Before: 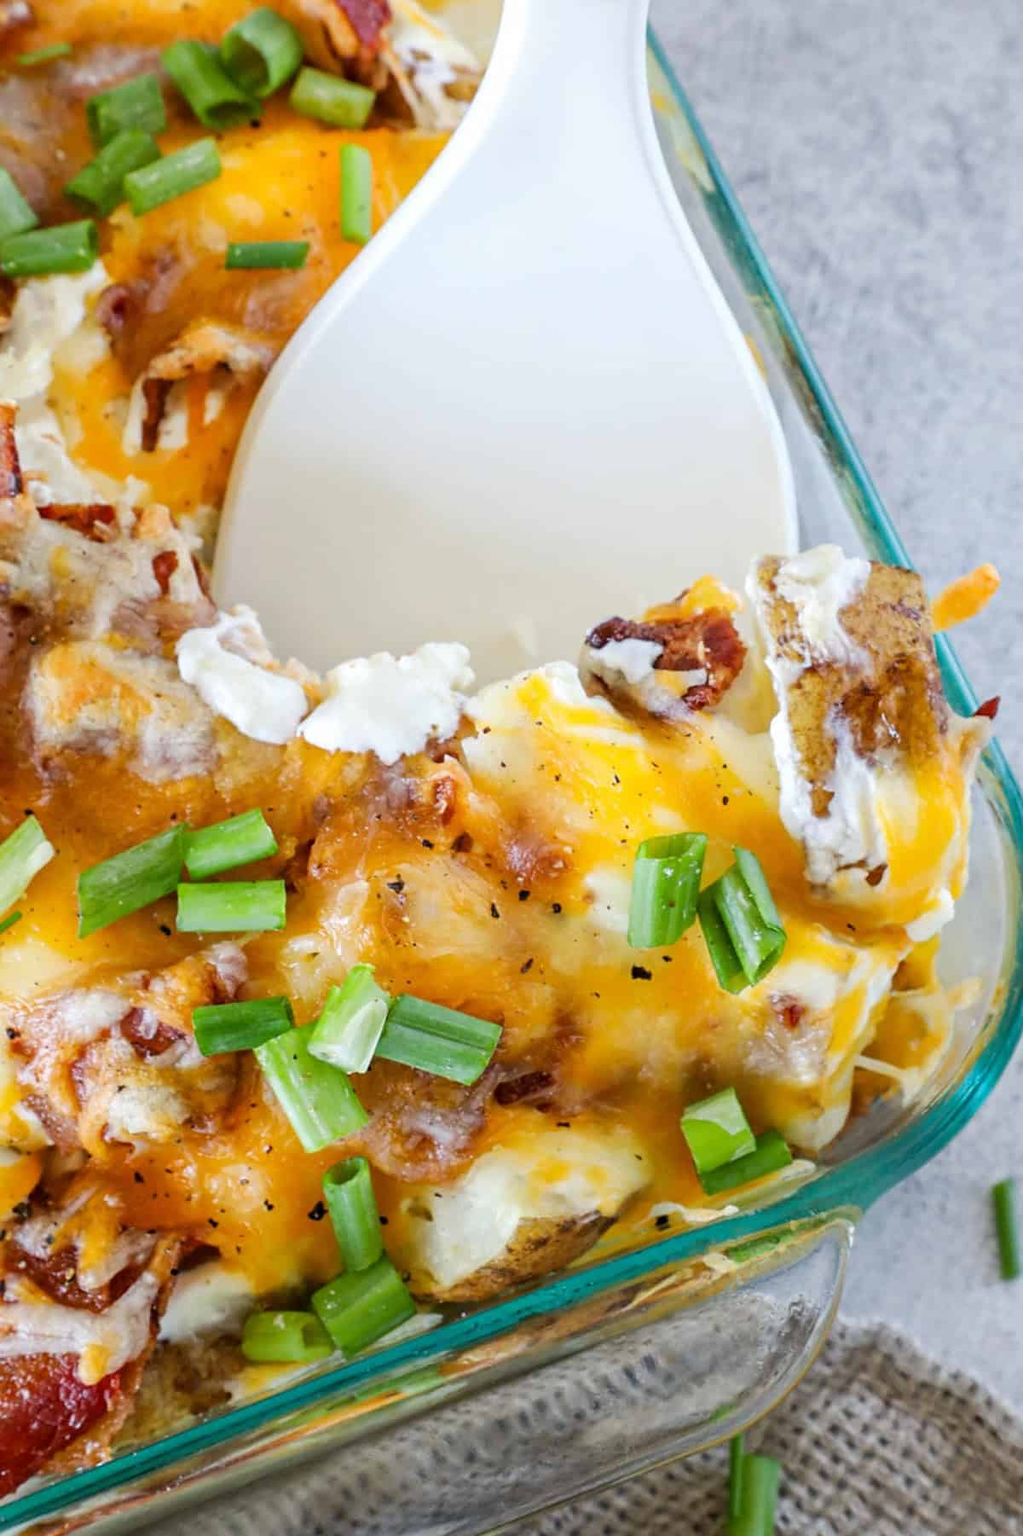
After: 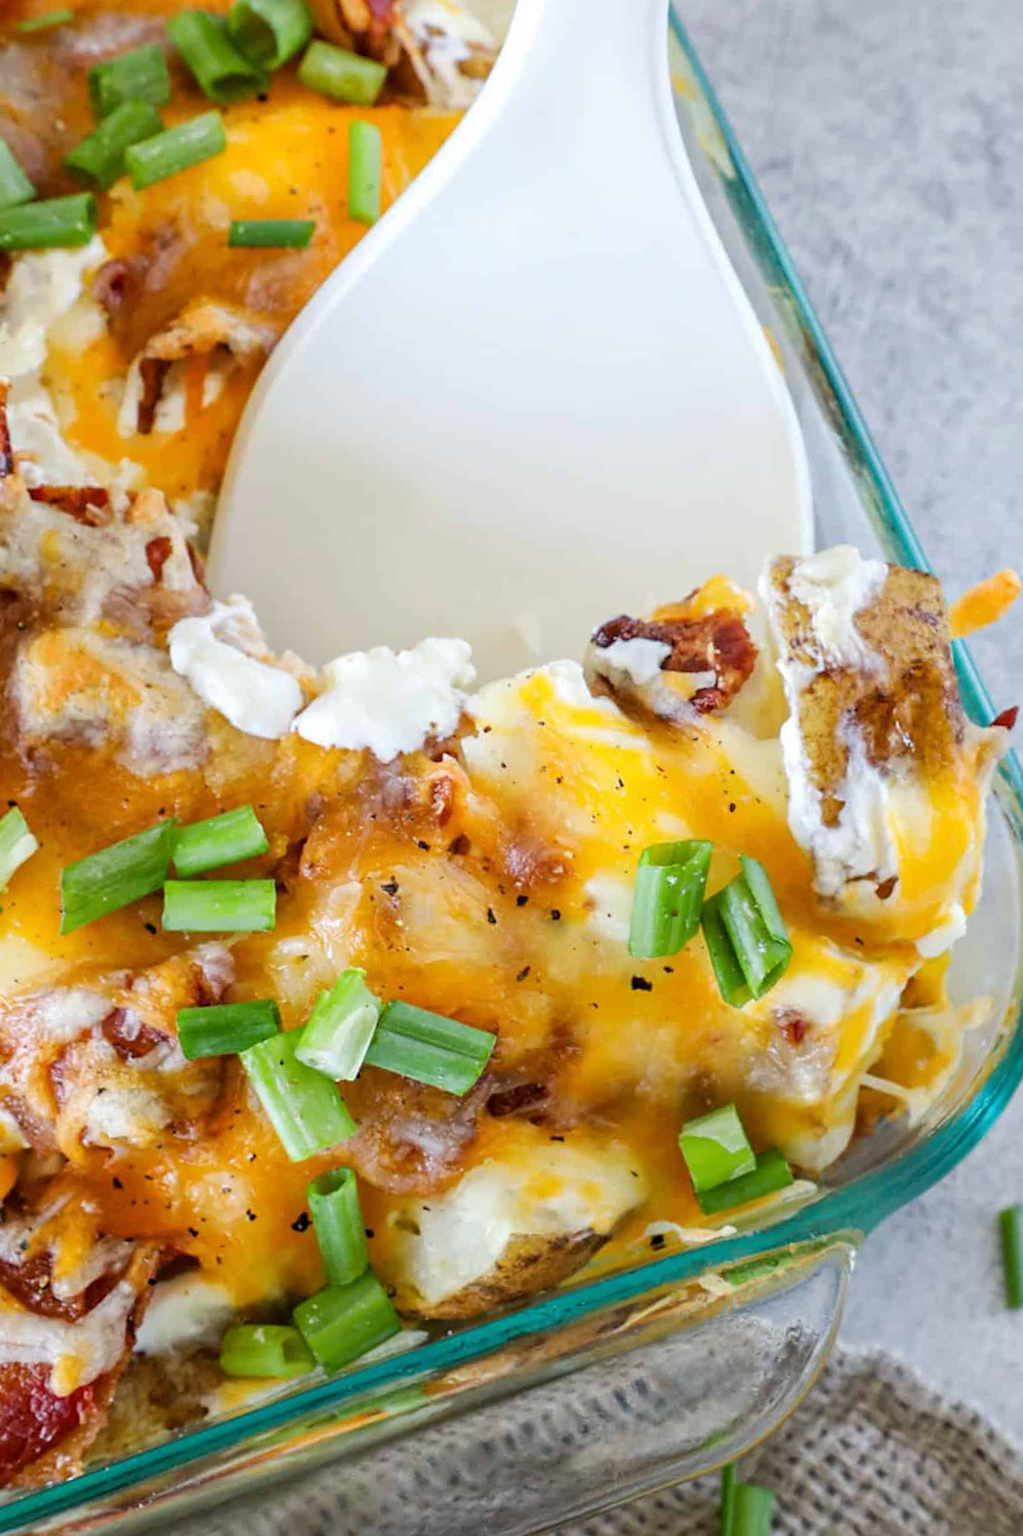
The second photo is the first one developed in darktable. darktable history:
crop and rotate: angle -1.28°
